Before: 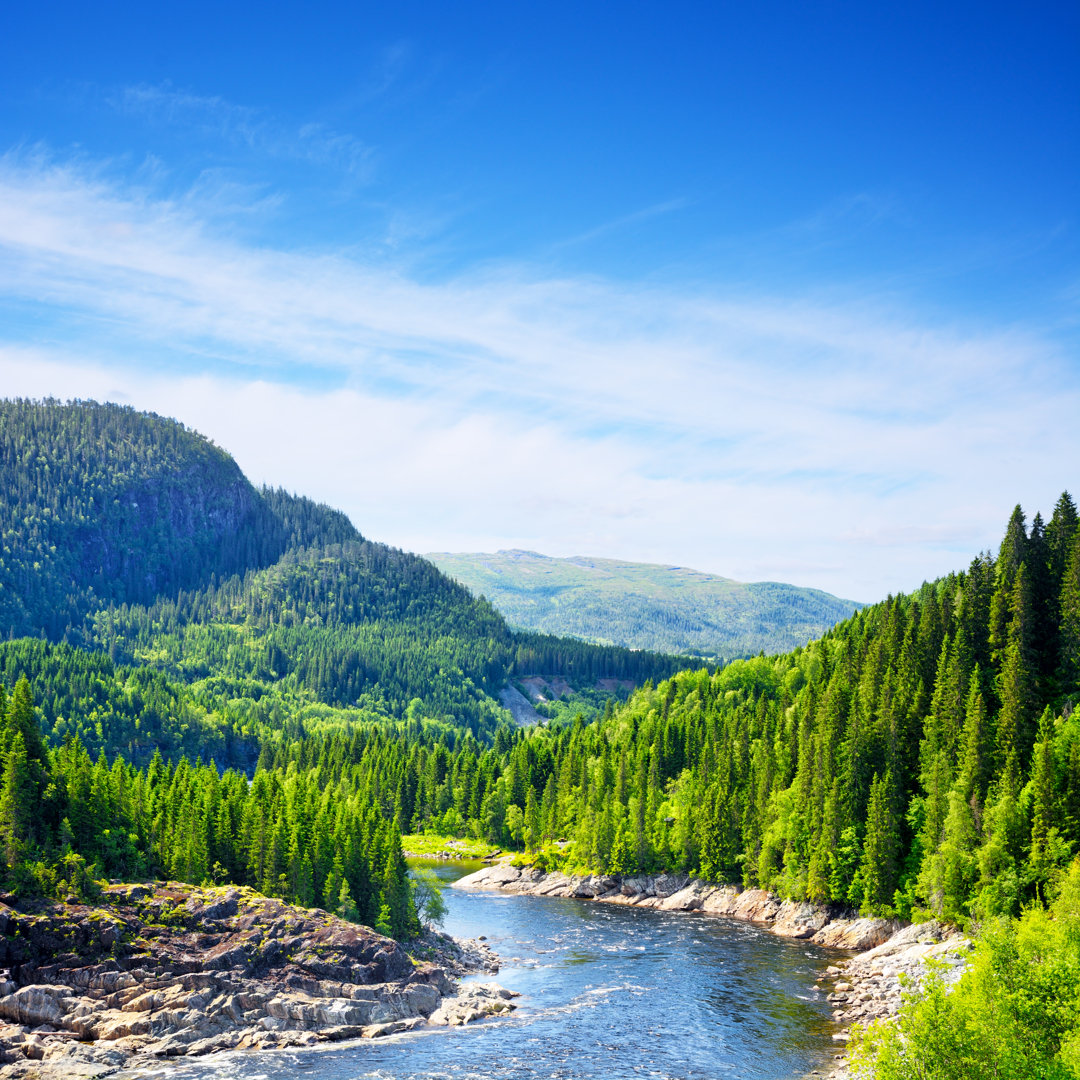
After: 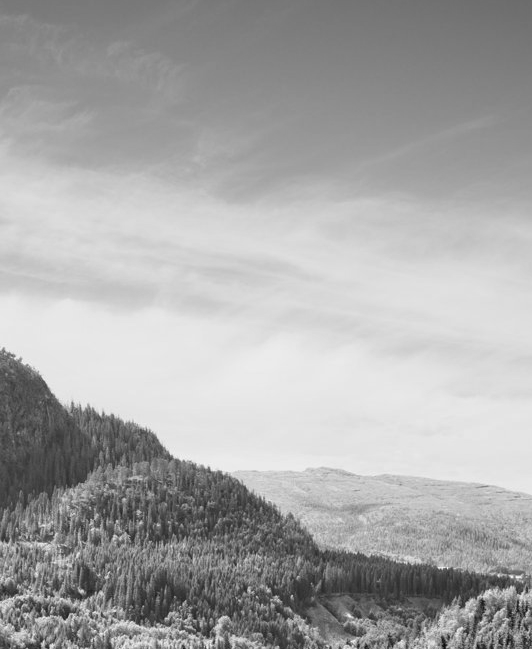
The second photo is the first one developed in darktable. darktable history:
monochrome: a 32, b 64, size 2.3
crop: left 17.835%, top 7.675%, right 32.881%, bottom 32.213%
tone equalizer: on, module defaults
